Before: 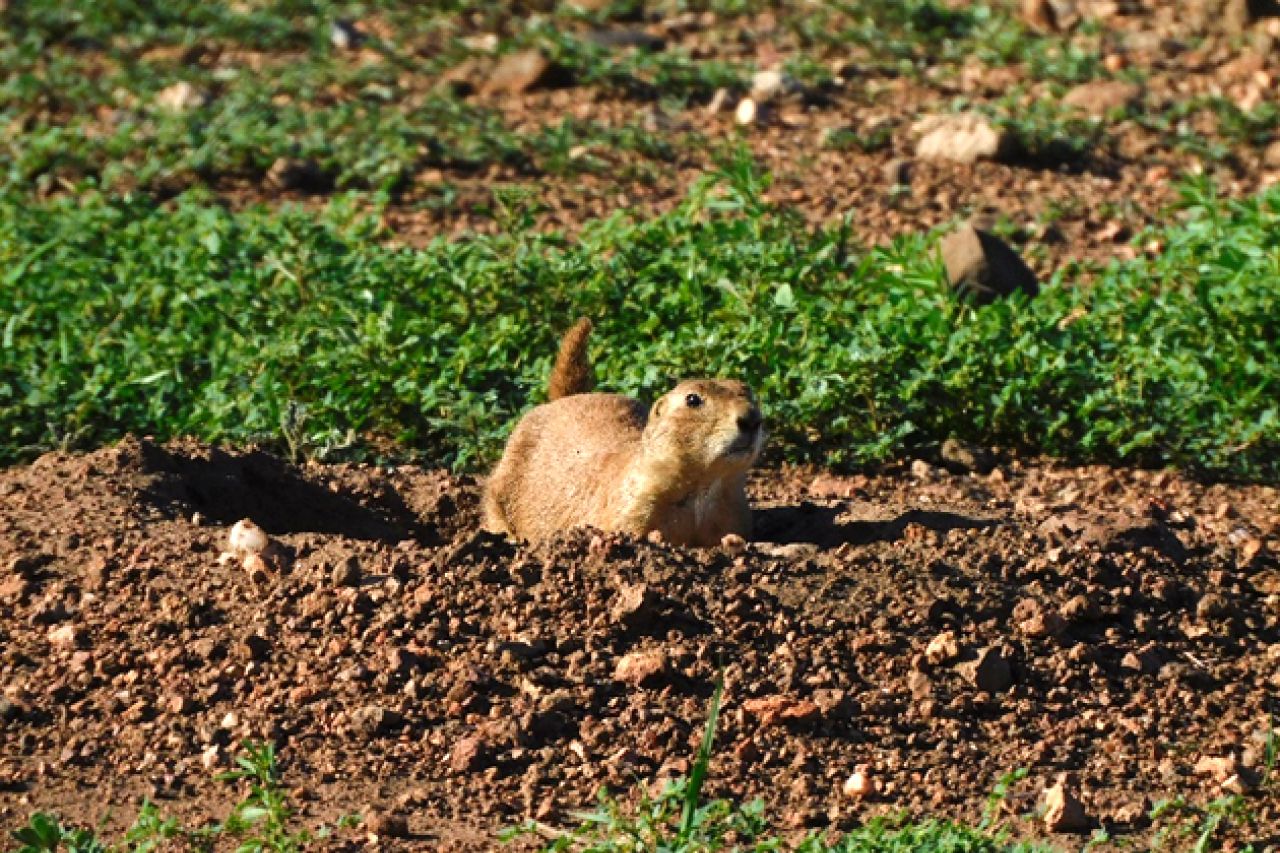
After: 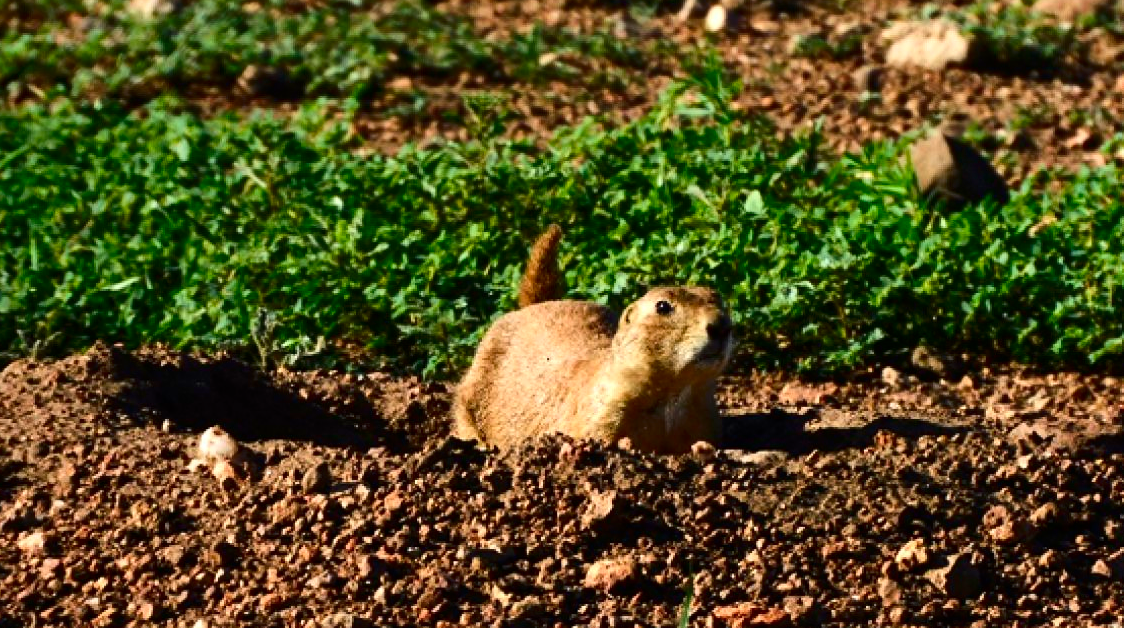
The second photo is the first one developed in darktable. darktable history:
crop and rotate: left 2.344%, top 10.997%, right 9.804%, bottom 15.308%
contrast brightness saturation: contrast 0.211, brightness -0.105, saturation 0.205
